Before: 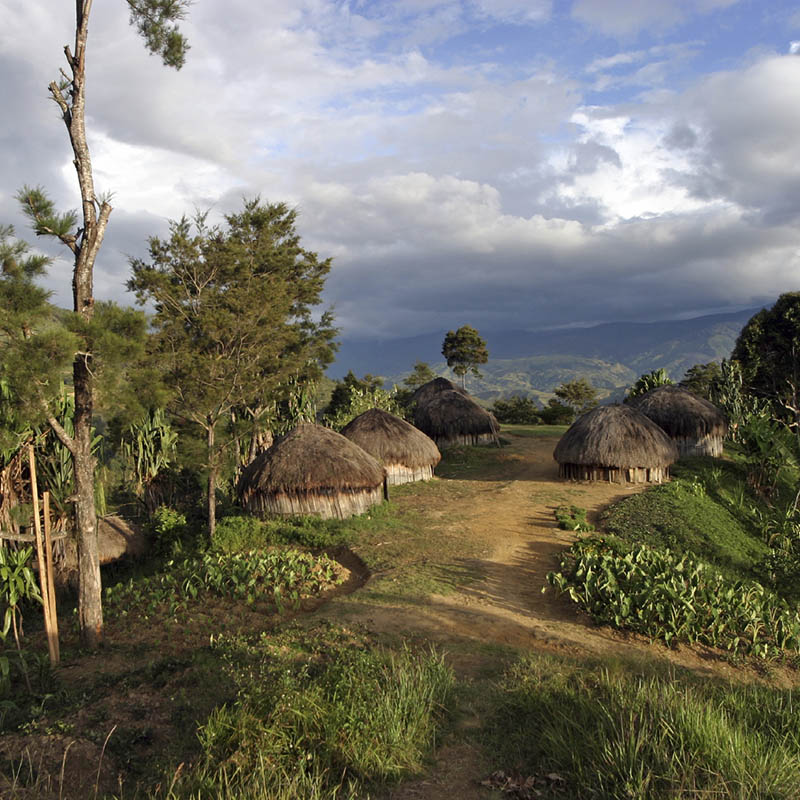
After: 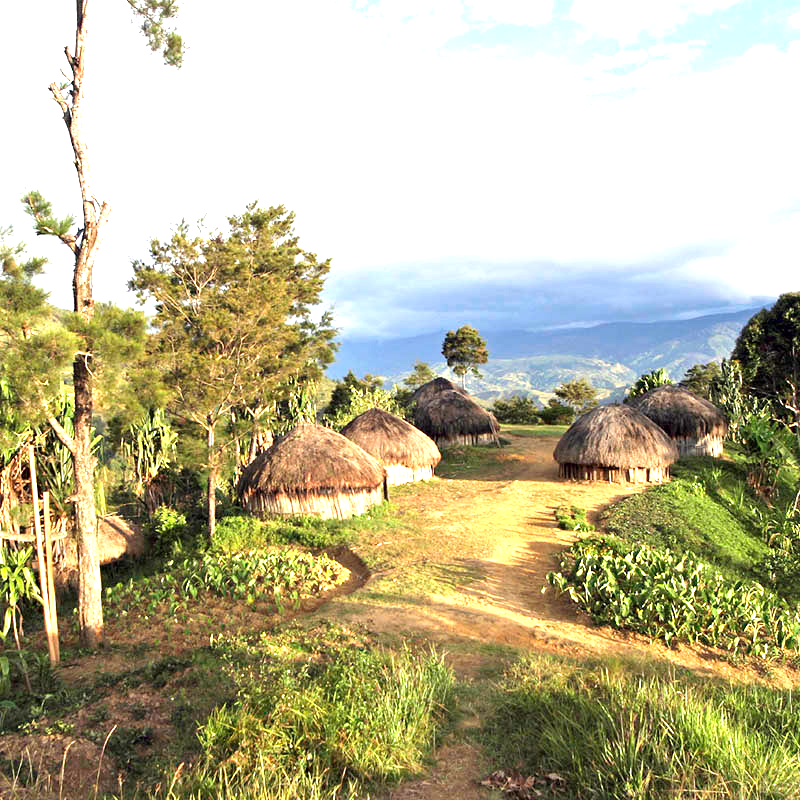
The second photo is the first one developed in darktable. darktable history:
exposure: exposure 2.006 EV, compensate highlight preservation false
